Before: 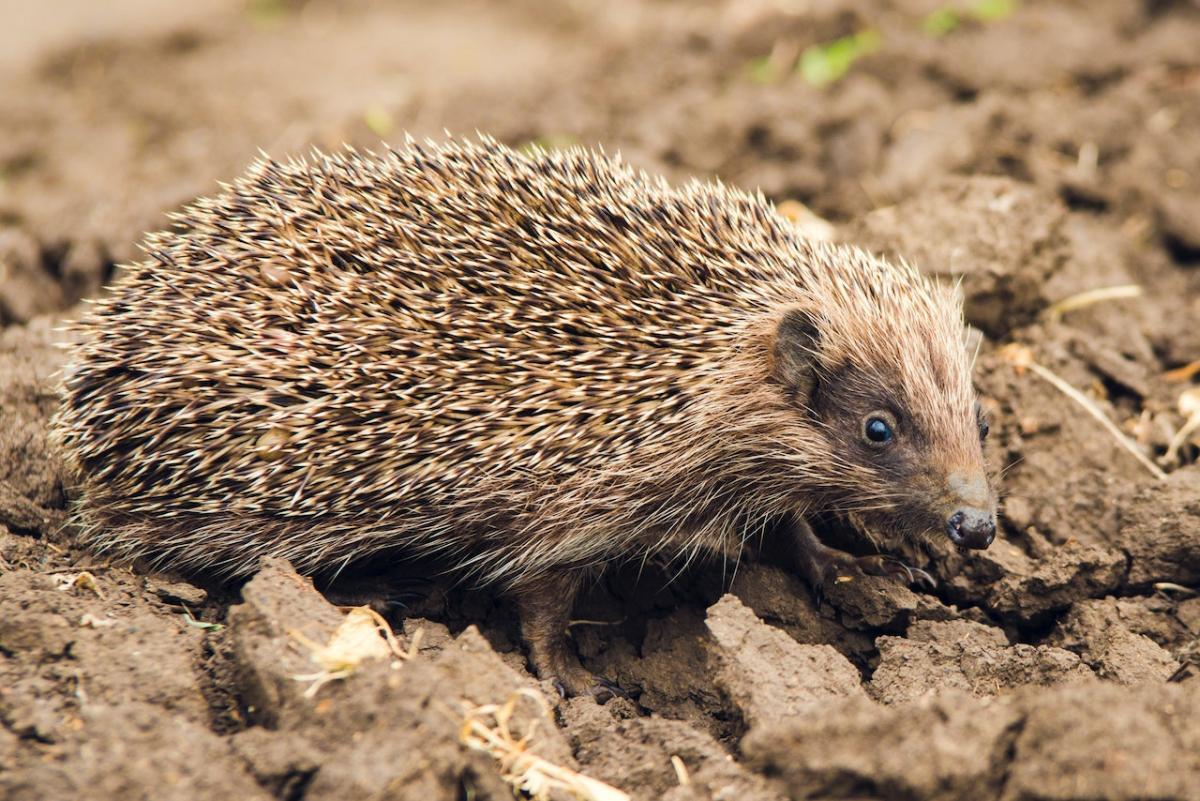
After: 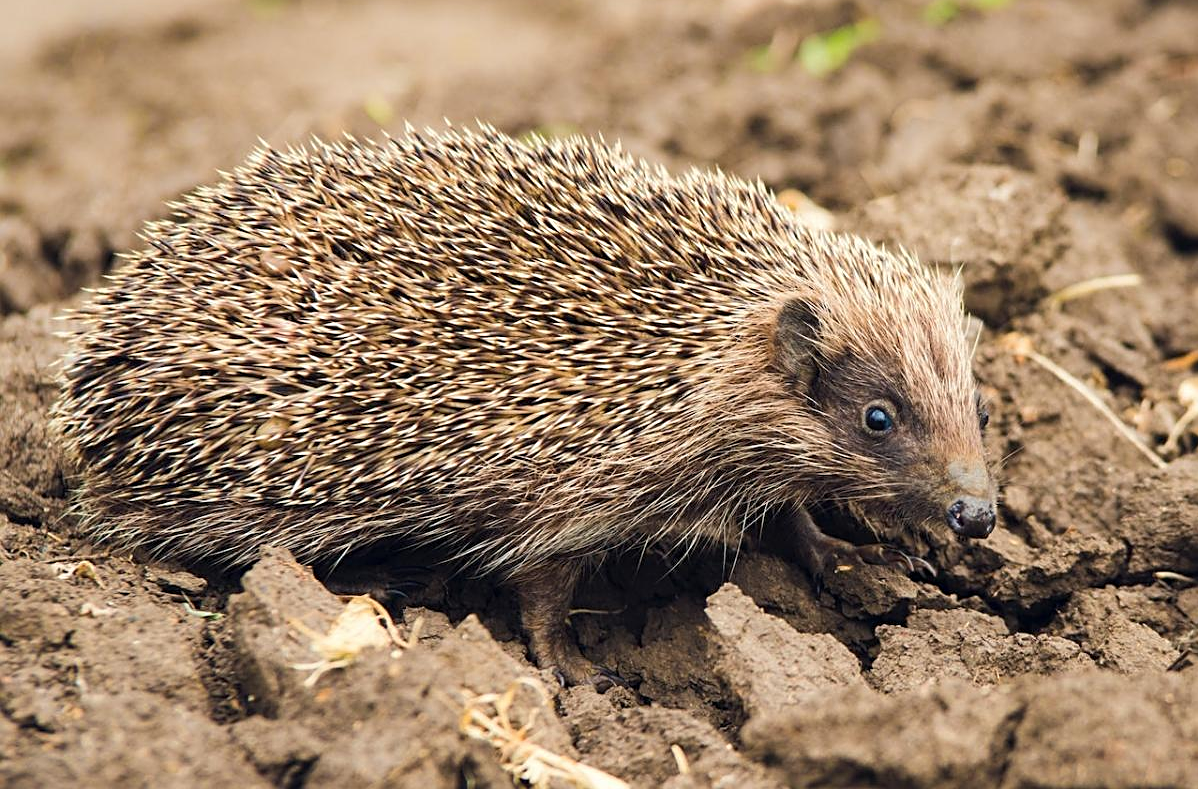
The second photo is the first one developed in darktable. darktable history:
crop: top 1.47%, right 0.09%
sharpen: on, module defaults
